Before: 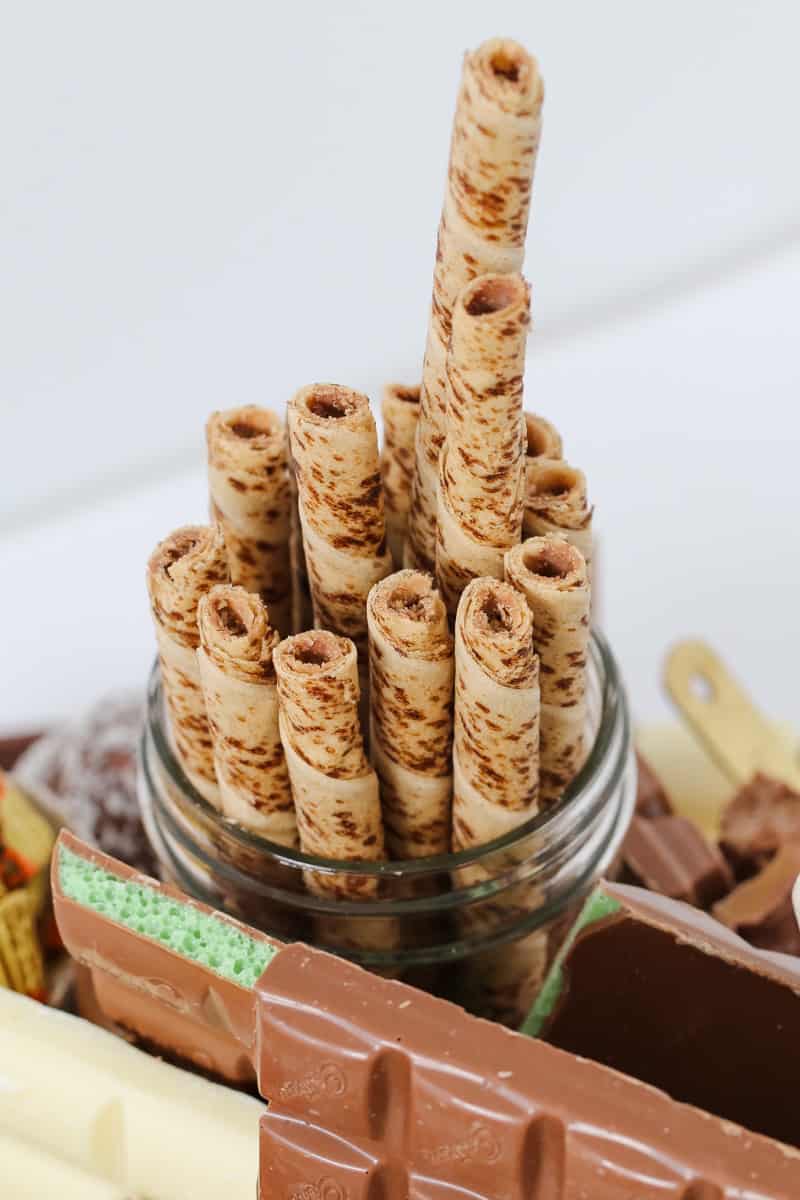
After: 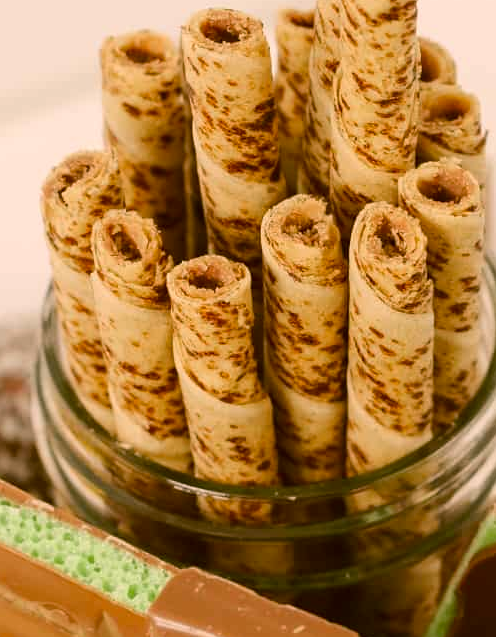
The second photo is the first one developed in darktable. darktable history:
color correction: highlights a* 8.98, highlights b* 15.09, shadows a* -0.49, shadows b* 26.52
crop: left 13.312%, top 31.28%, right 24.627%, bottom 15.582%
rotate and perspective: automatic cropping original format, crop left 0, crop top 0
